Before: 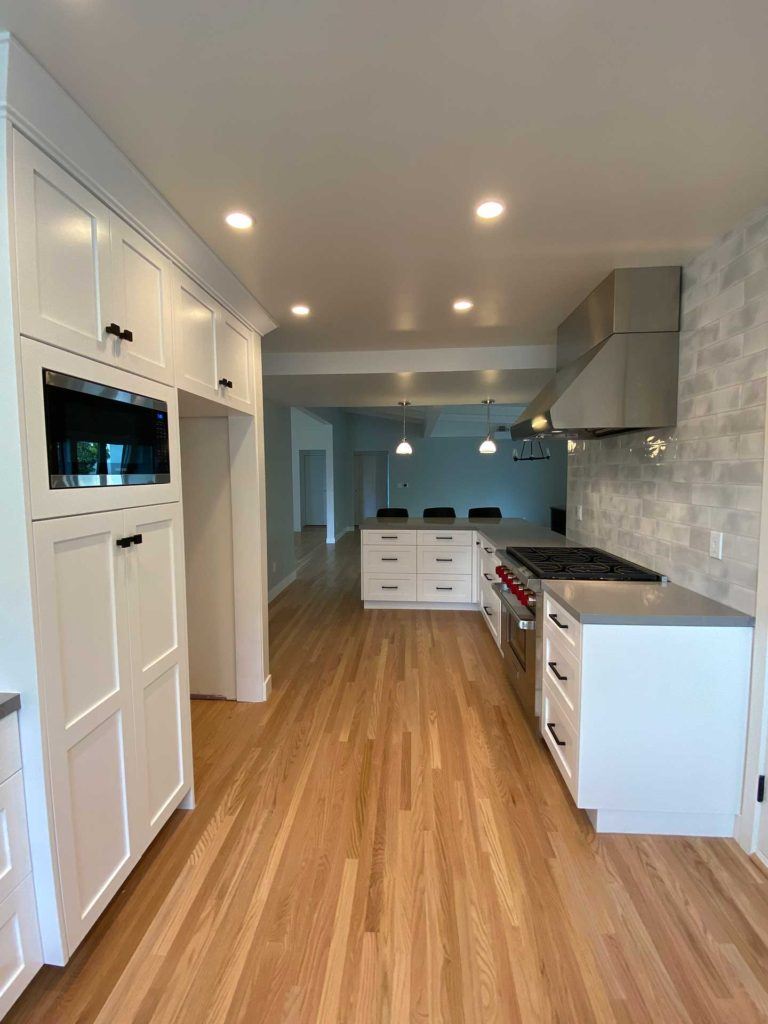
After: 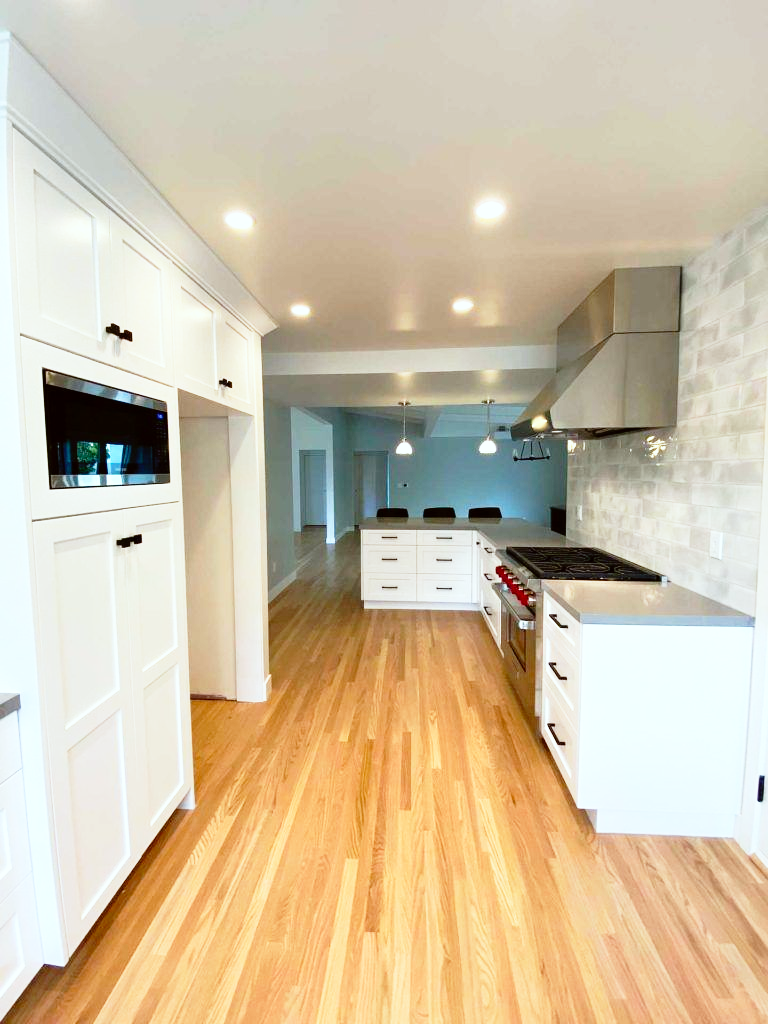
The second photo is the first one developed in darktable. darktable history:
color correction: highlights a* -2.73, highlights b* -2.09, shadows a* 2.41, shadows b* 2.73
base curve: curves: ch0 [(0, 0) (0.012, 0.01) (0.073, 0.168) (0.31, 0.711) (0.645, 0.957) (1, 1)], preserve colors none
